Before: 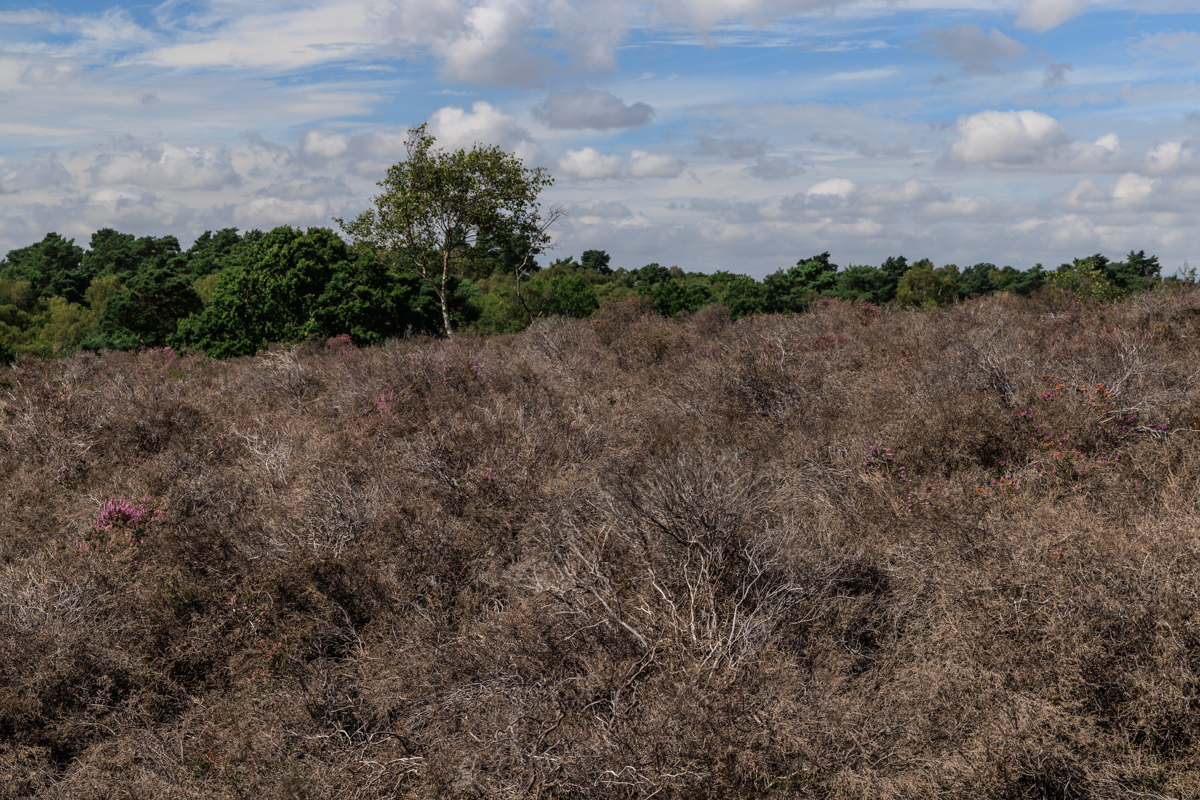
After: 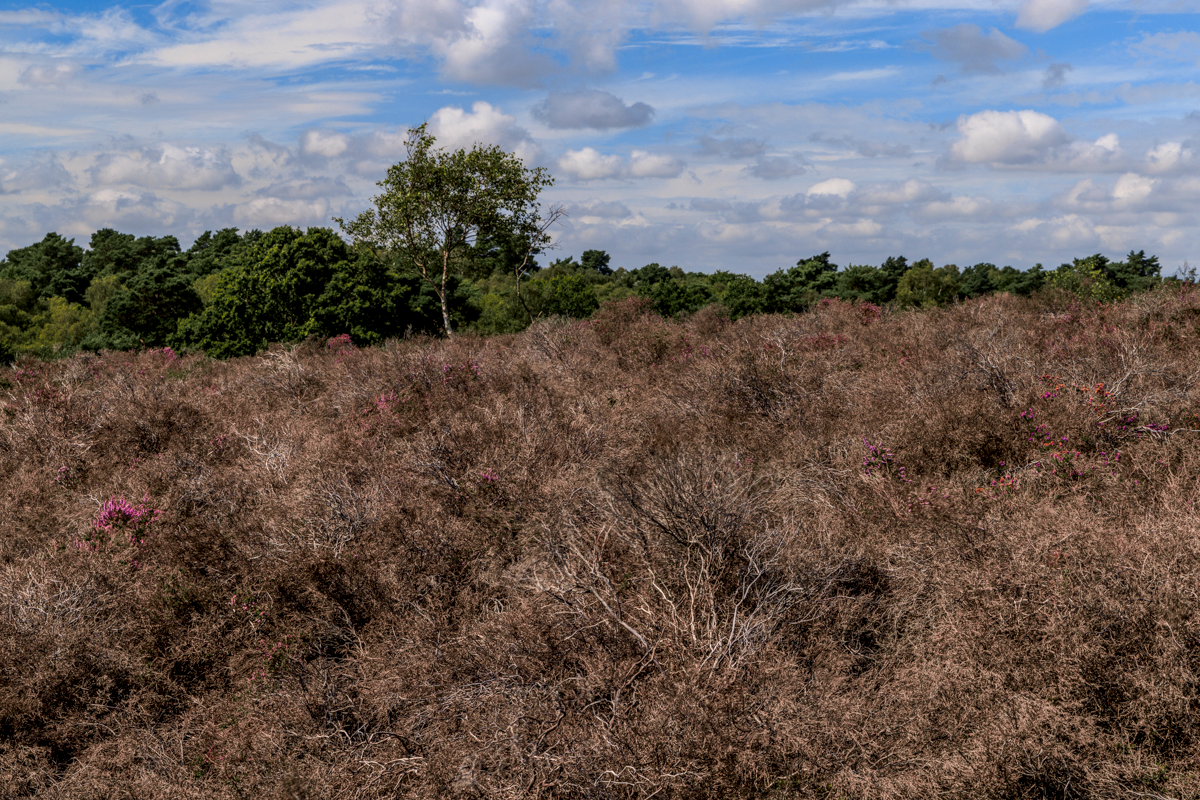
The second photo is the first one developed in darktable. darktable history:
local contrast: on, module defaults
tone curve: curves: ch1 [(0, 0) (0.214, 0.291) (0.372, 0.44) (0.463, 0.476) (0.498, 0.502) (0.521, 0.531) (1, 1)]; ch2 [(0, 0) (0.456, 0.447) (0.5, 0.5) (0.547, 0.557) (0.592, 0.57) (0.631, 0.602) (1, 1)], color space Lab, independent channels, preserve colors none
color balance rgb: shadows lift › luminance -5.105%, shadows lift › chroma 1.177%, shadows lift › hue 218.89°, linear chroma grading › shadows 18.993%, linear chroma grading › highlights 2.562%, linear chroma grading › mid-tones 9.881%, perceptual saturation grading › global saturation 16.966%
